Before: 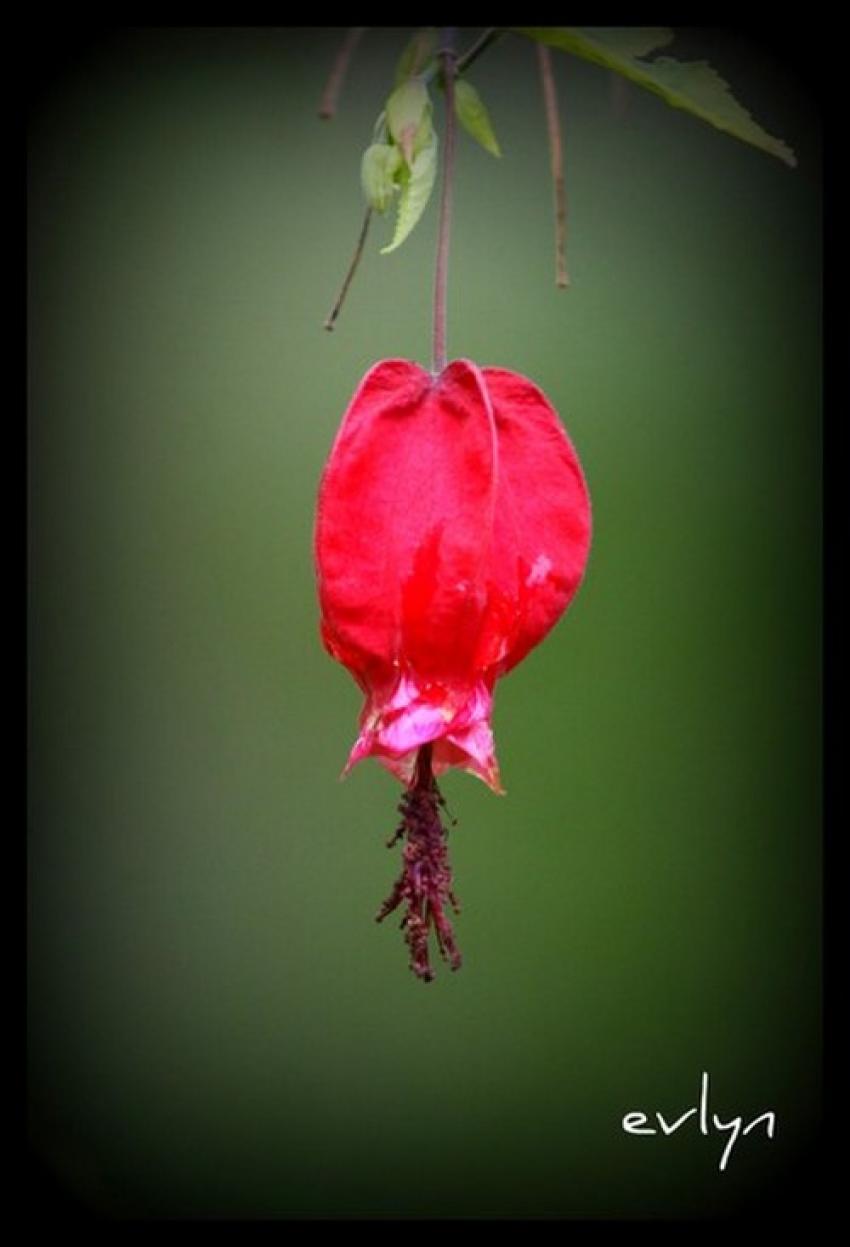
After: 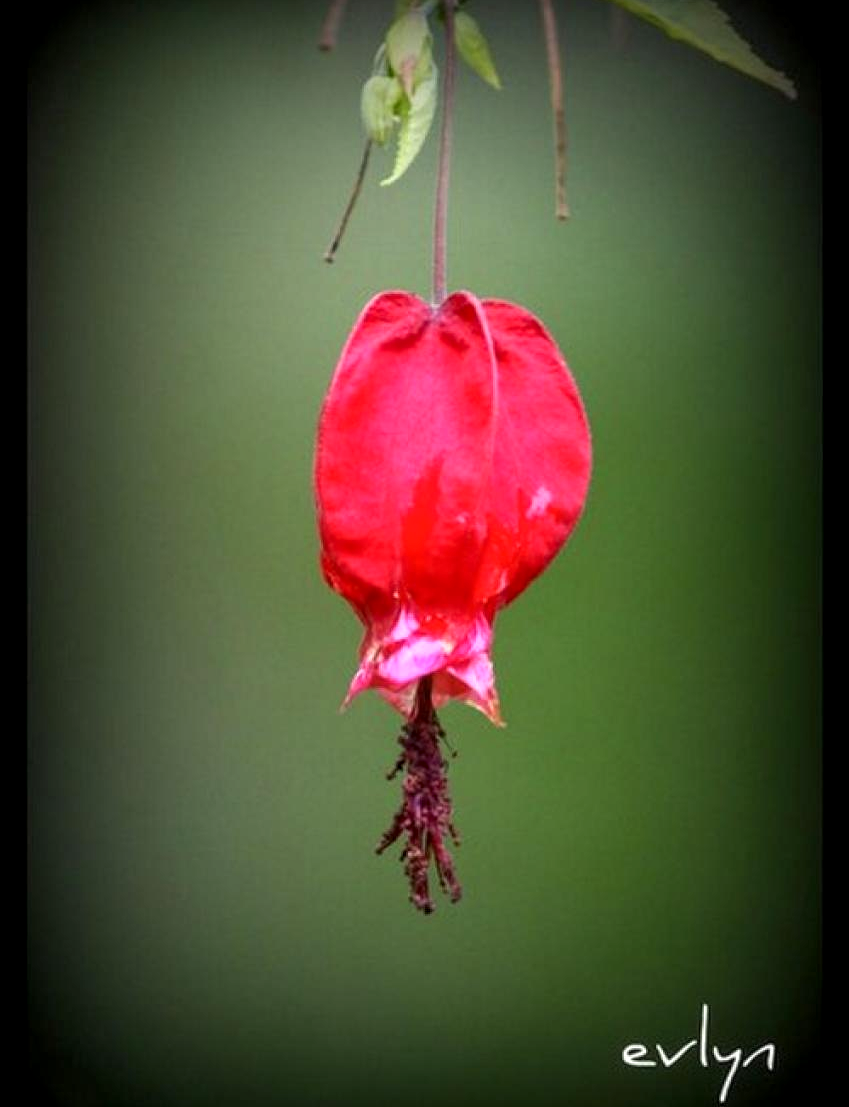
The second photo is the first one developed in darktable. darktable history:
exposure: exposure 0.296 EV, compensate exposure bias true, compensate highlight preservation false
local contrast: on, module defaults
crop and rotate: top 5.497%, bottom 5.704%
